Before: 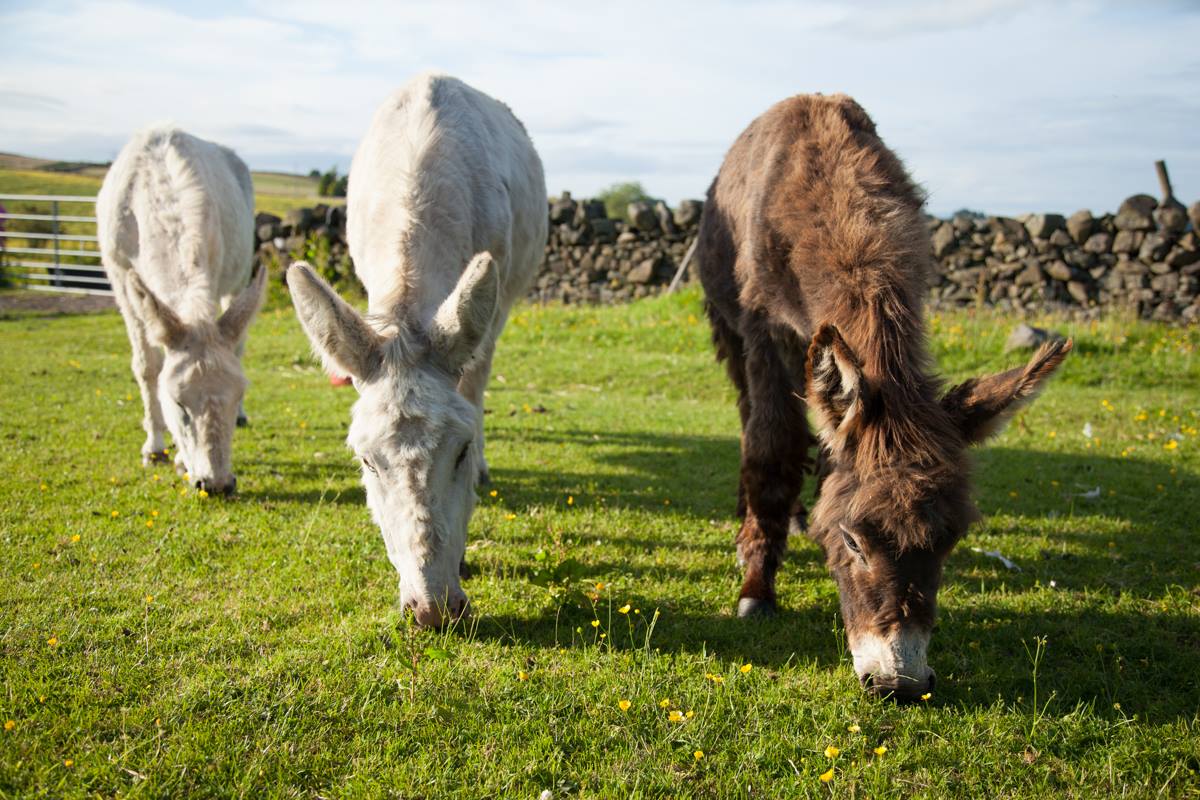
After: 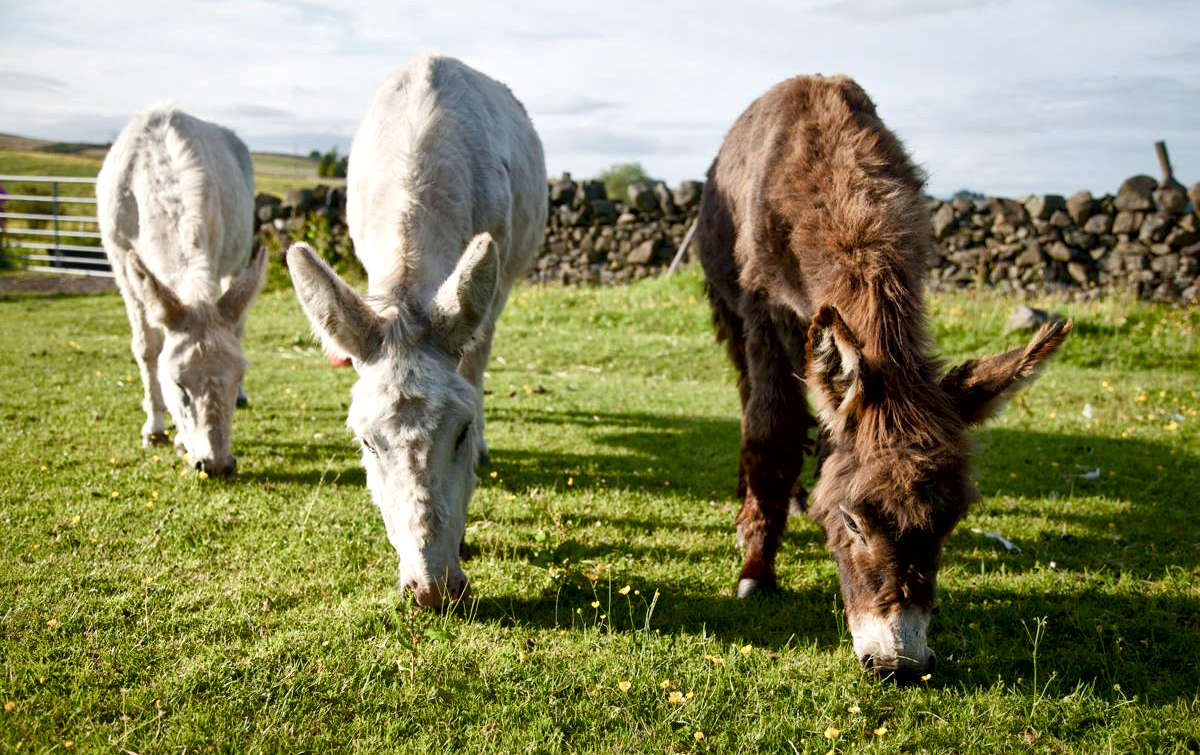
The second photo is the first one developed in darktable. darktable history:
local contrast: mode bilateral grid, contrast 21, coarseness 50, detail 178%, midtone range 0.2
color balance rgb: highlights gain › chroma 0.118%, highlights gain › hue 331.37°, perceptual saturation grading › global saturation 20%, perceptual saturation grading › highlights -49.729%, perceptual saturation grading › shadows 25.587%, global vibrance 10.929%
crop and rotate: top 2.509%, bottom 3.05%
